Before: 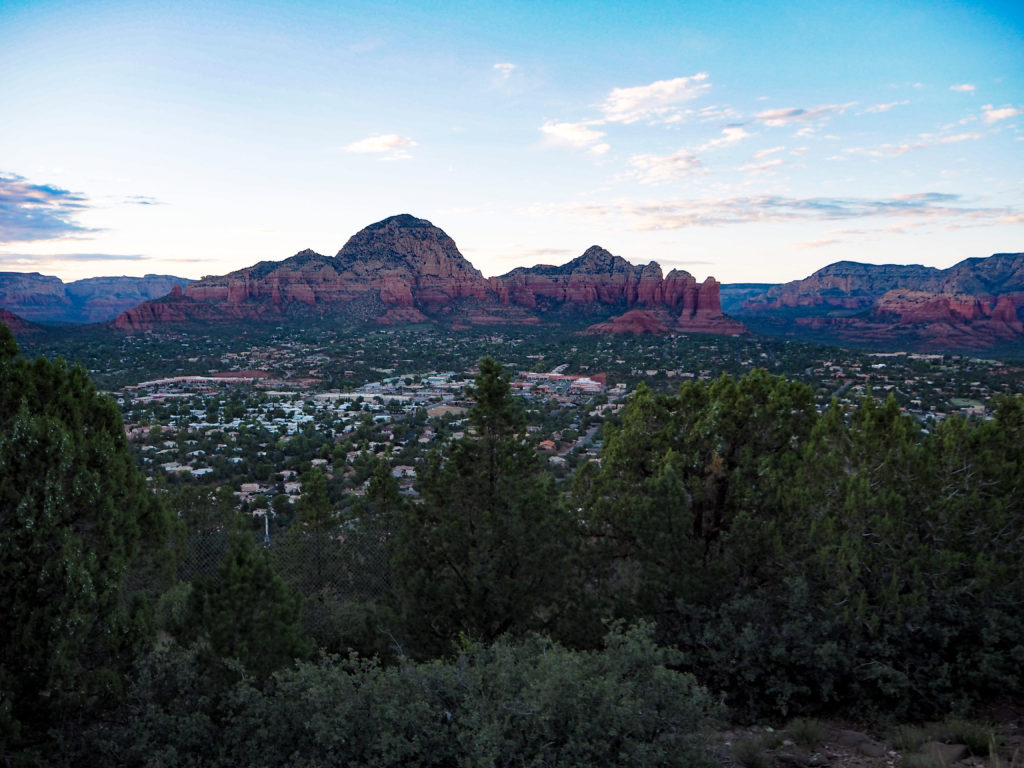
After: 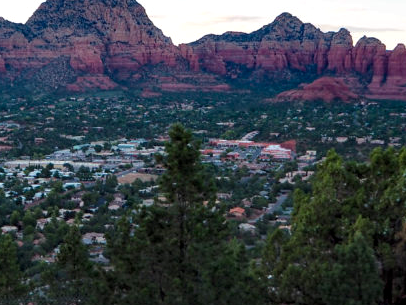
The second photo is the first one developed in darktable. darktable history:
crop: left 30.331%, top 30.344%, right 30.01%, bottom 29.884%
exposure: compensate exposure bias true, compensate highlight preservation false
local contrast: highlights 107%, shadows 98%, detail 119%, midtone range 0.2
